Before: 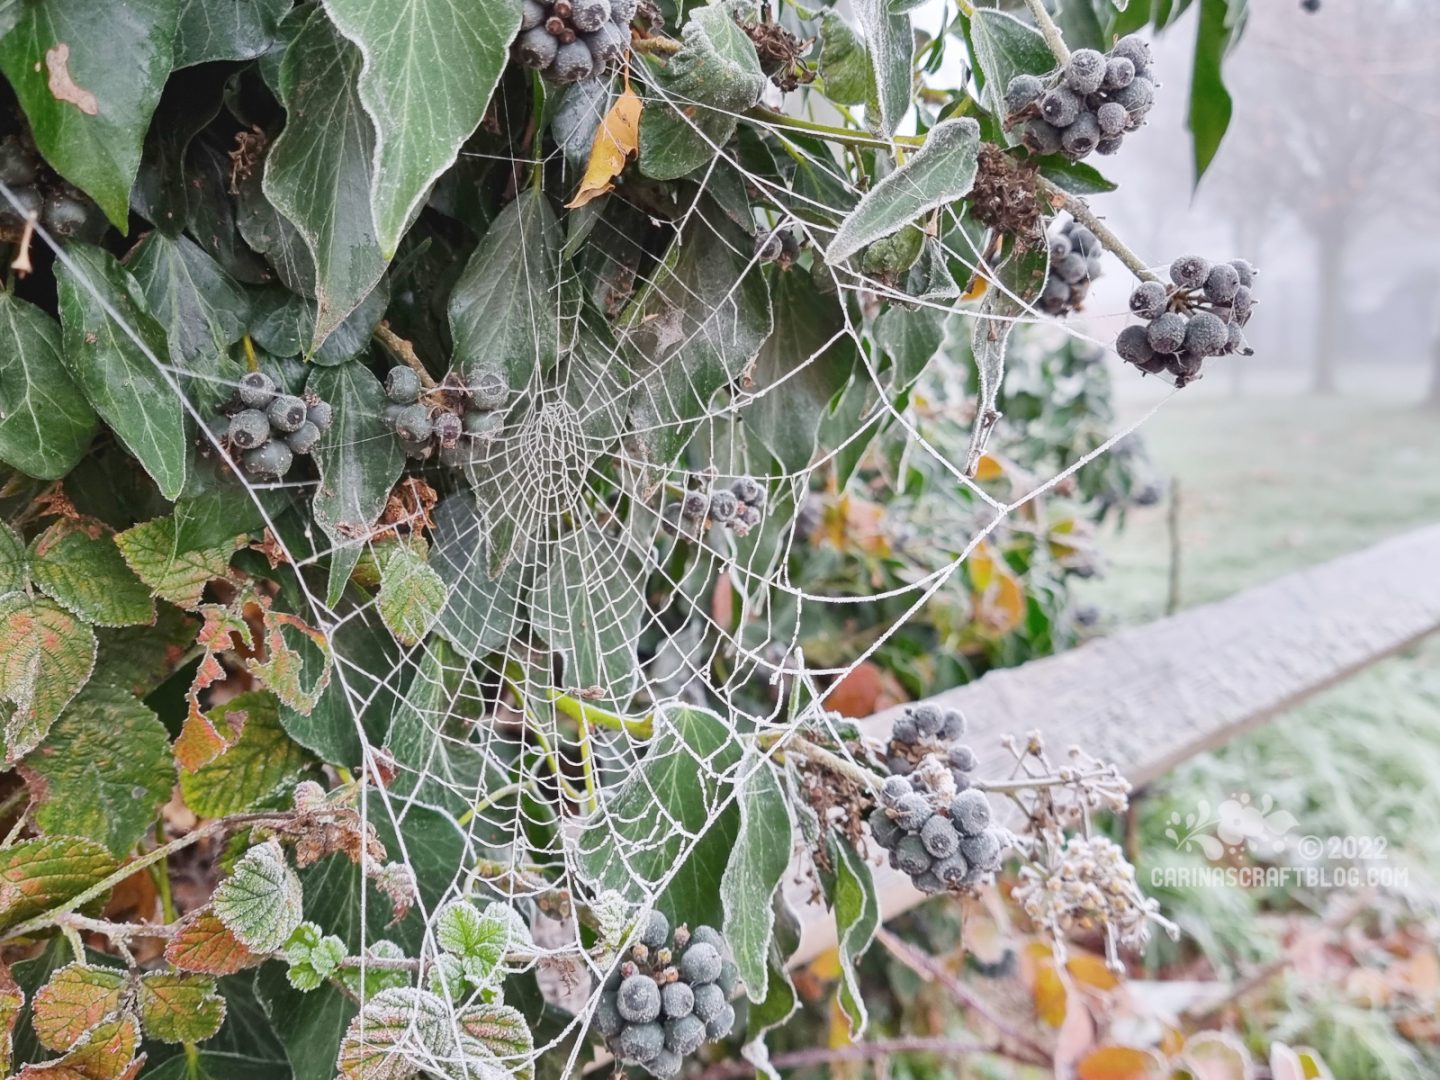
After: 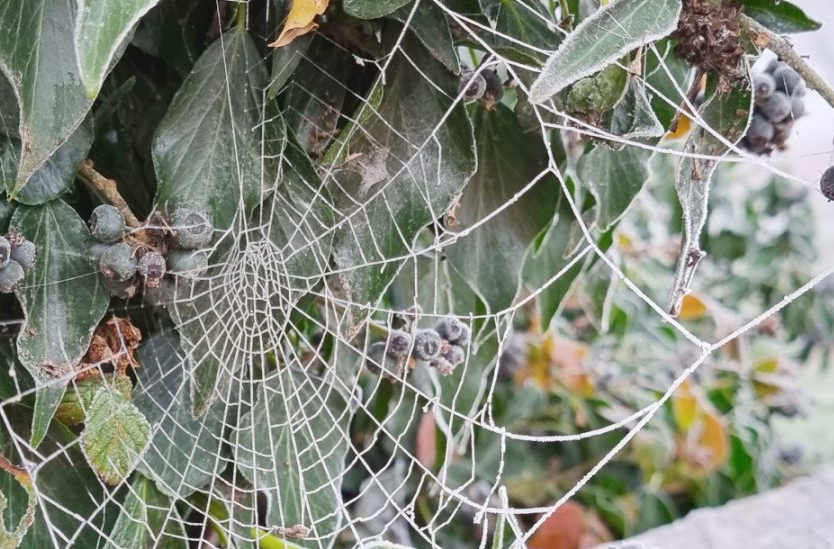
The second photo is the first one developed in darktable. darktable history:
crop: left 20.594%, top 14.994%, right 21.485%, bottom 34.146%
